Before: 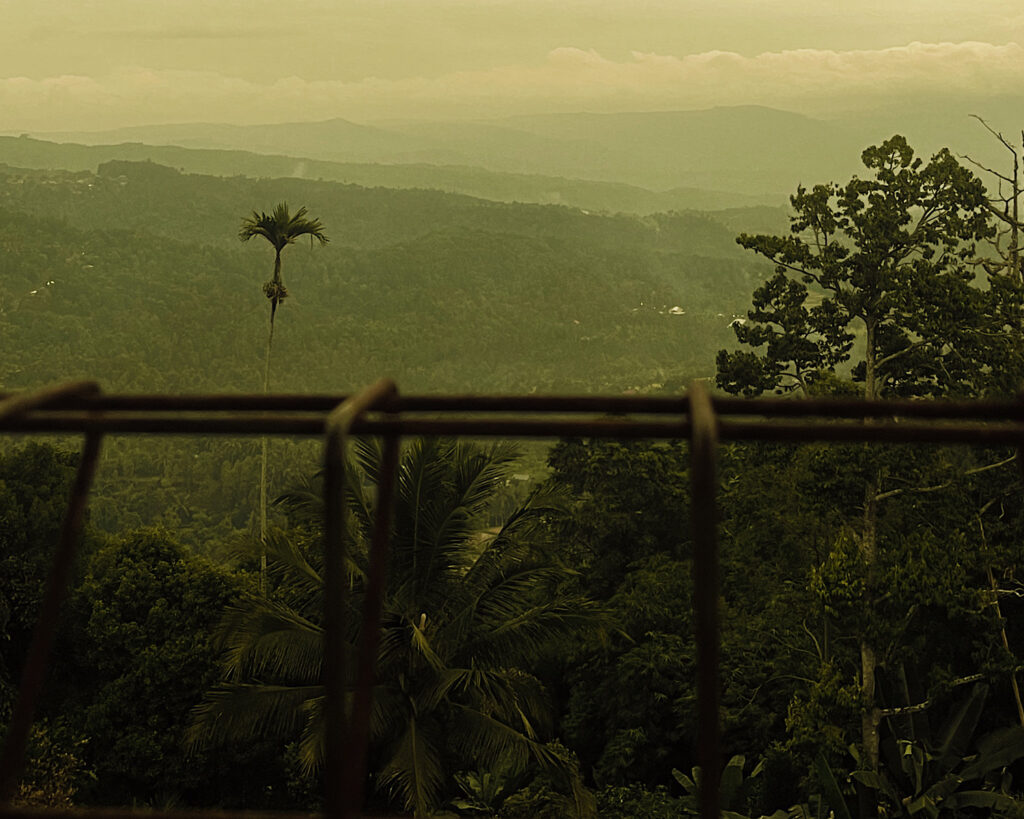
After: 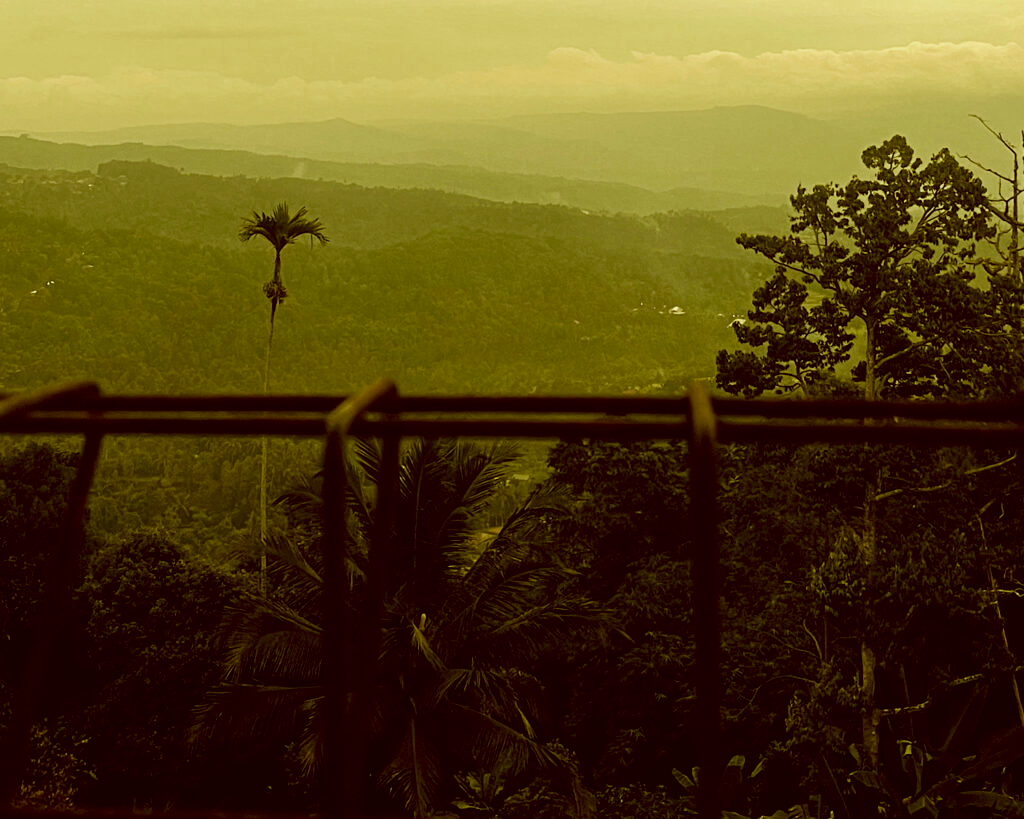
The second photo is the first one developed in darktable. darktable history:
exposure: black level correction 0.007, exposure 0.159 EV, compensate highlight preservation false
color correction: highlights a* -5.19, highlights b* 9.8, shadows a* 9.22, shadows b* 24.88
